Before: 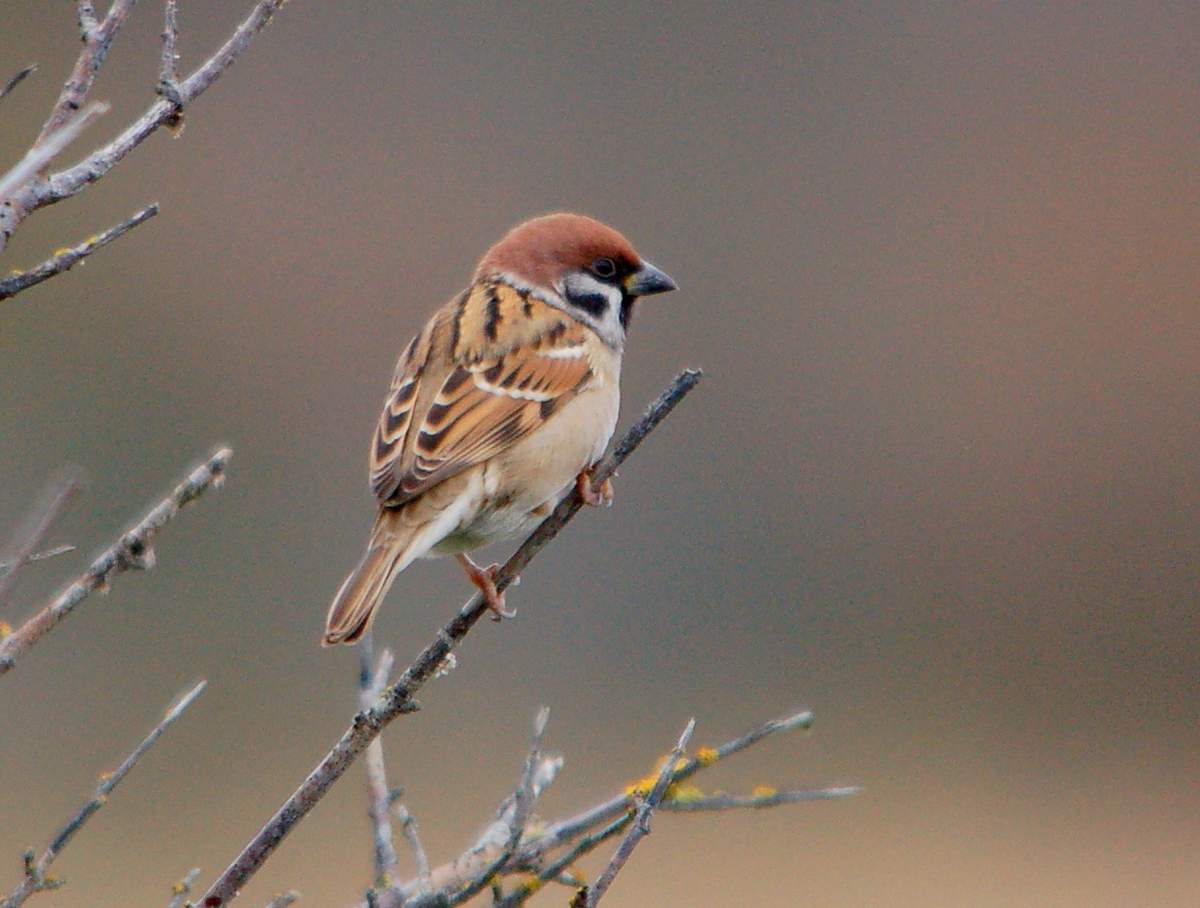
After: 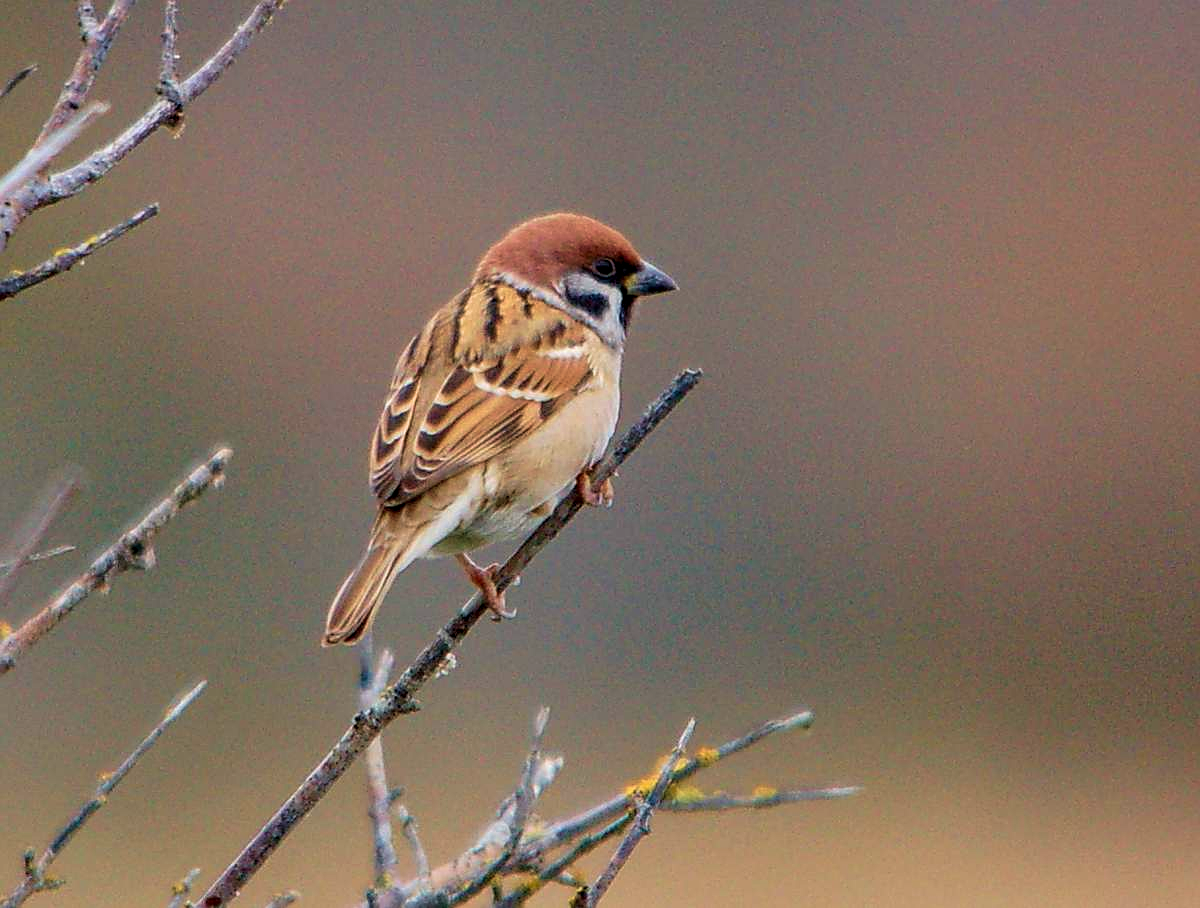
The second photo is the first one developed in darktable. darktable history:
velvia: strength 44.75%
local contrast: on, module defaults
shadows and highlights: low approximation 0.01, soften with gaussian
sharpen: on, module defaults
